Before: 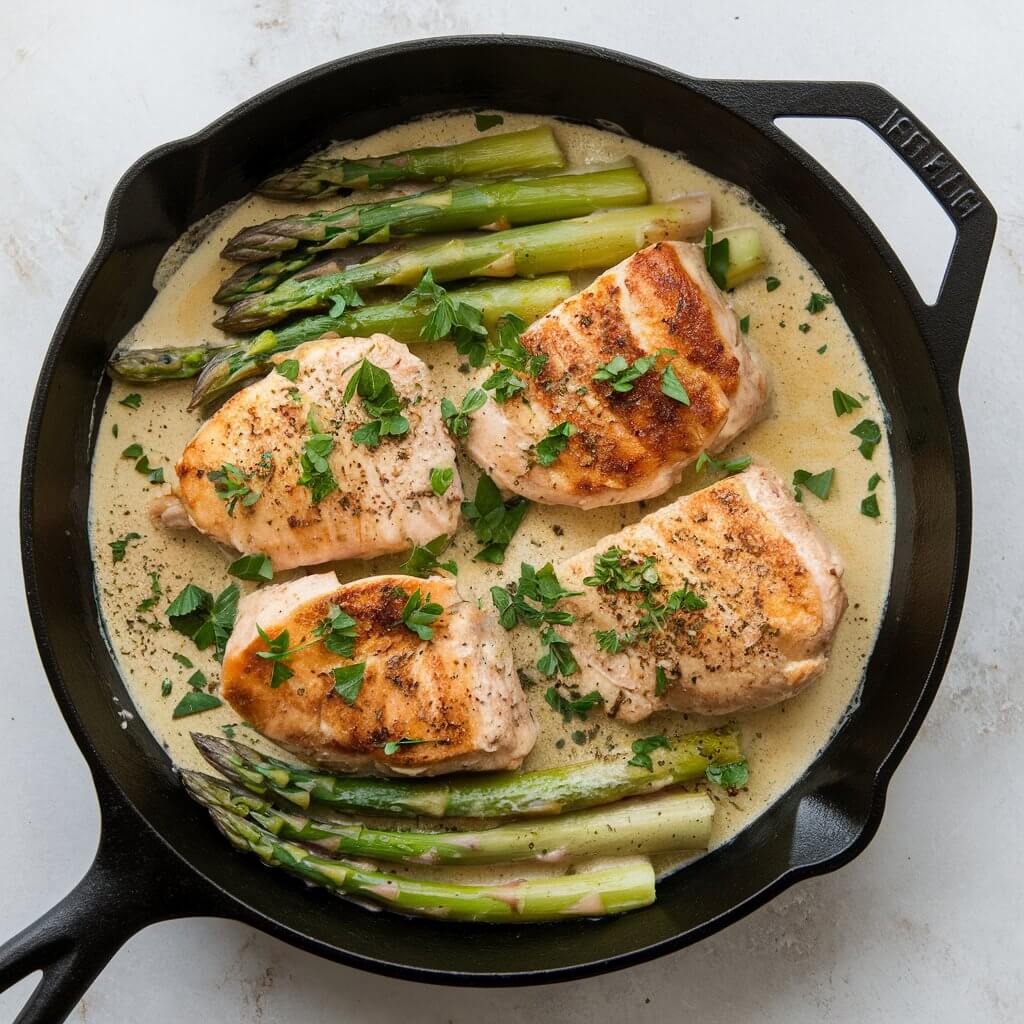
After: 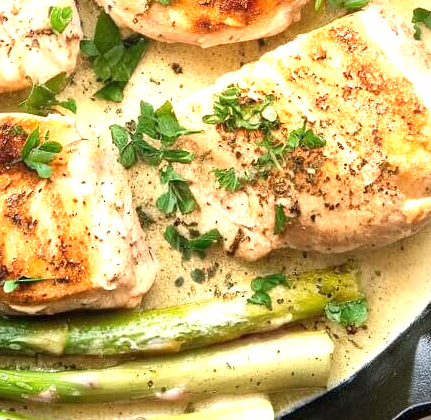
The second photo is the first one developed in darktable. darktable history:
crop: left 37.221%, top 45.169%, right 20.63%, bottom 13.777%
local contrast: mode bilateral grid, contrast 10, coarseness 25, detail 110%, midtone range 0.2
exposure: exposure 1.223 EV, compensate highlight preservation false
